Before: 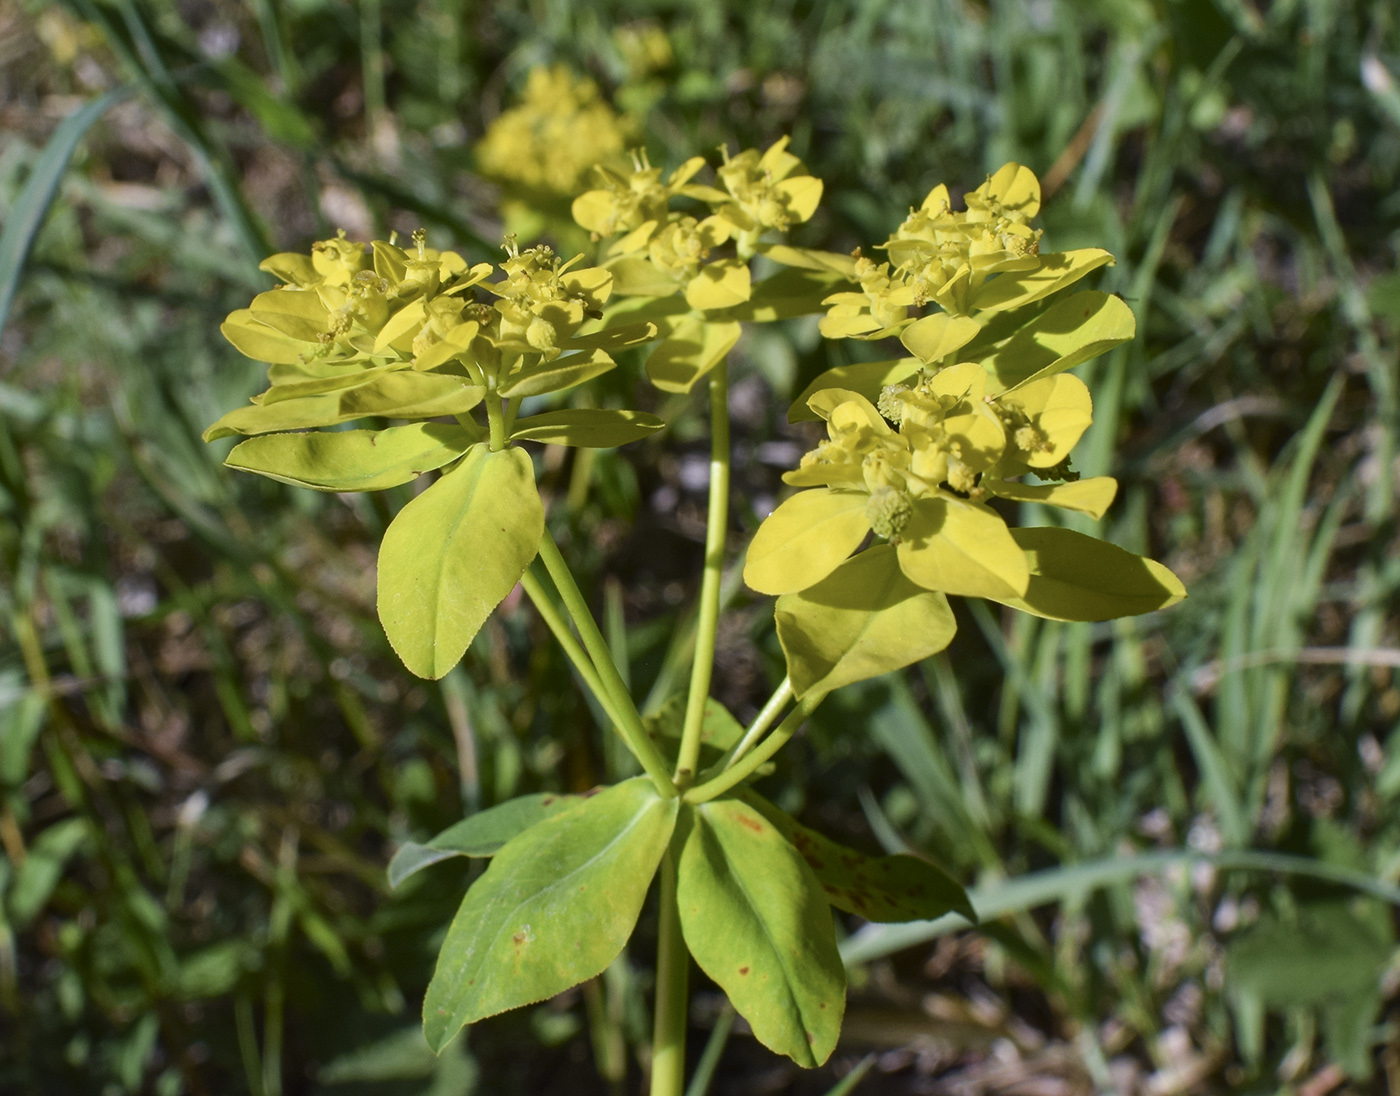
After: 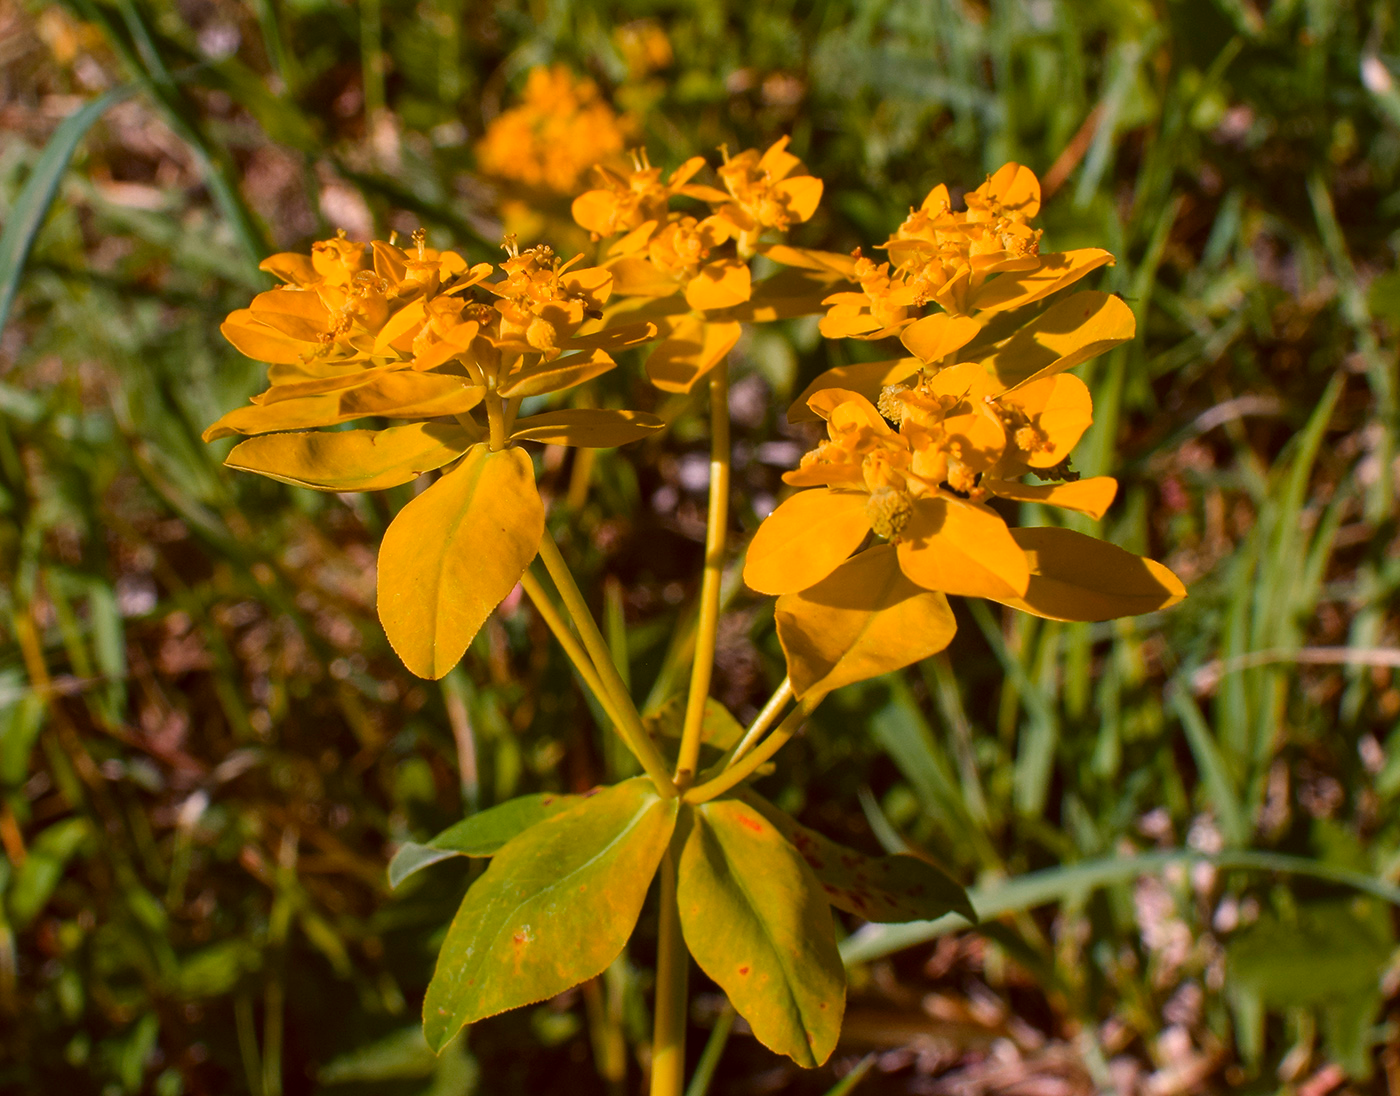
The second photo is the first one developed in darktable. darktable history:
color zones: curves: ch0 [(0.473, 0.374) (0.742, 0.784)]; ch1 [(0.354, 0.737) (0.742, 0.705)]; ch2 [(0.318, 0.421) (0.758, 0.532)]
color correction: highlights a* 6.4, highlights b* 7.59, shadows a* 5.75, shadows b* 6.97, saturation 0.919
